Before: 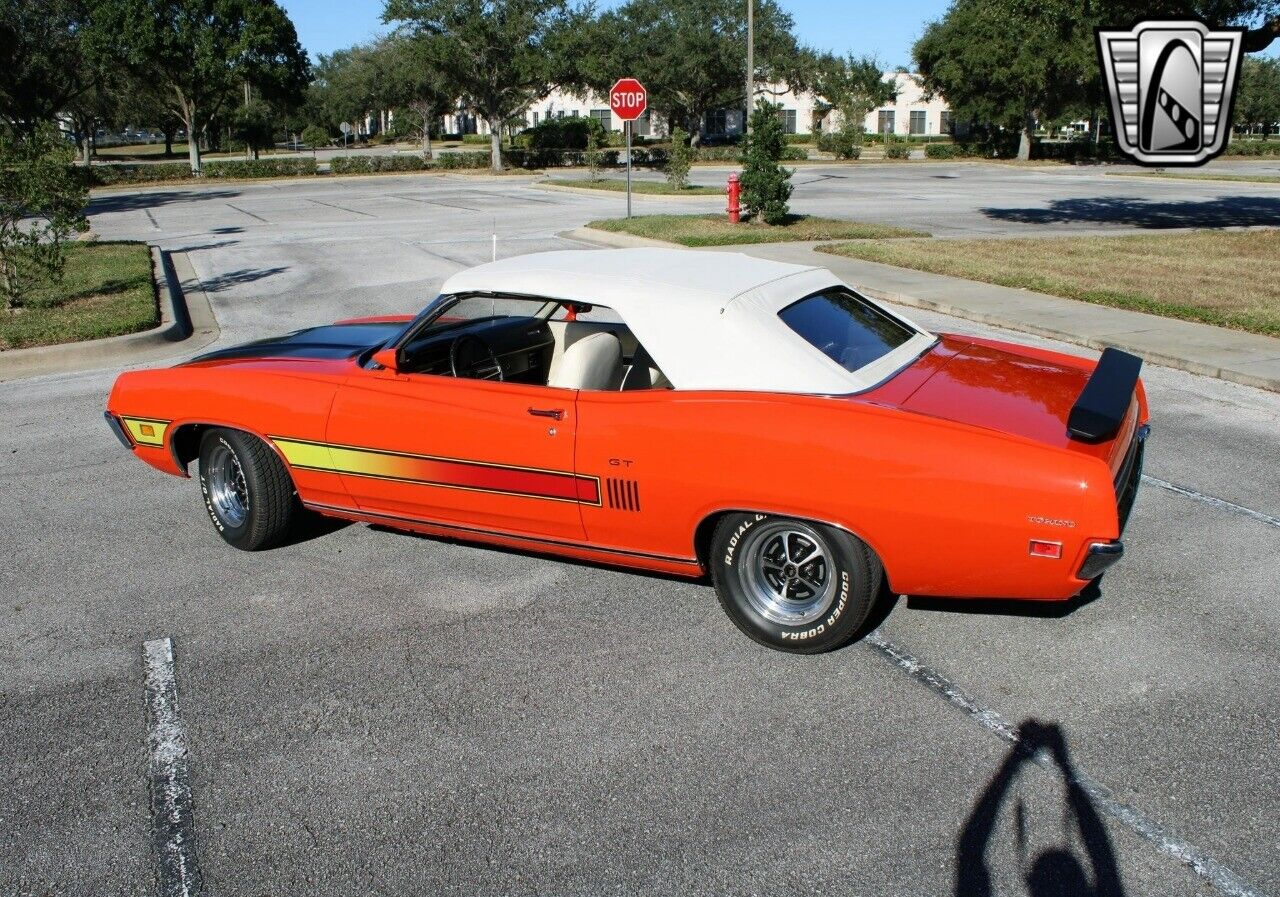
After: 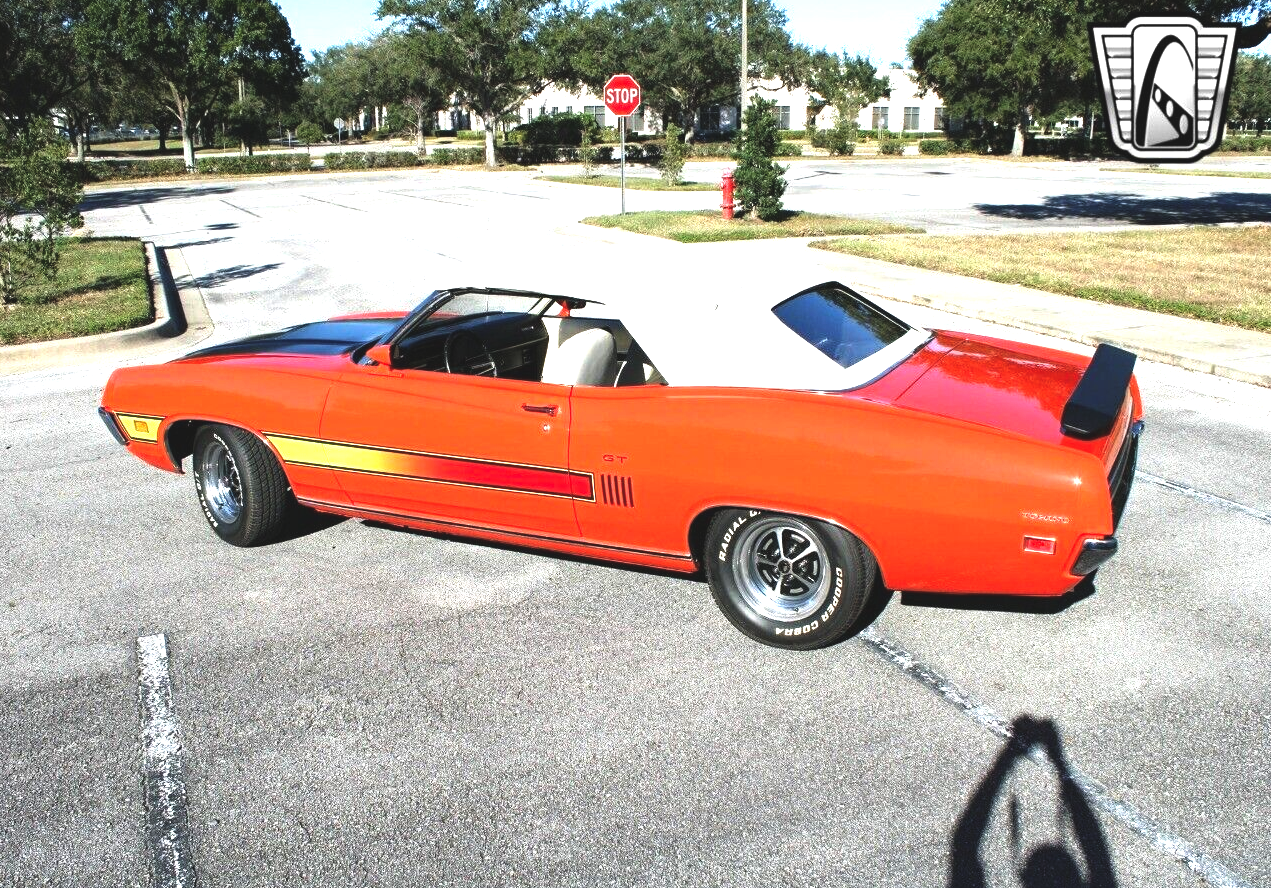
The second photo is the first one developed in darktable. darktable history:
crop: left 0.477%, top 0.525%, right 0.212%, bottom 0.416%
exposure: black level correction -0.009, exposure 0.071 EV, compensate highlight preservation false
levels: levels [0.012, 0.367, 0.697]
